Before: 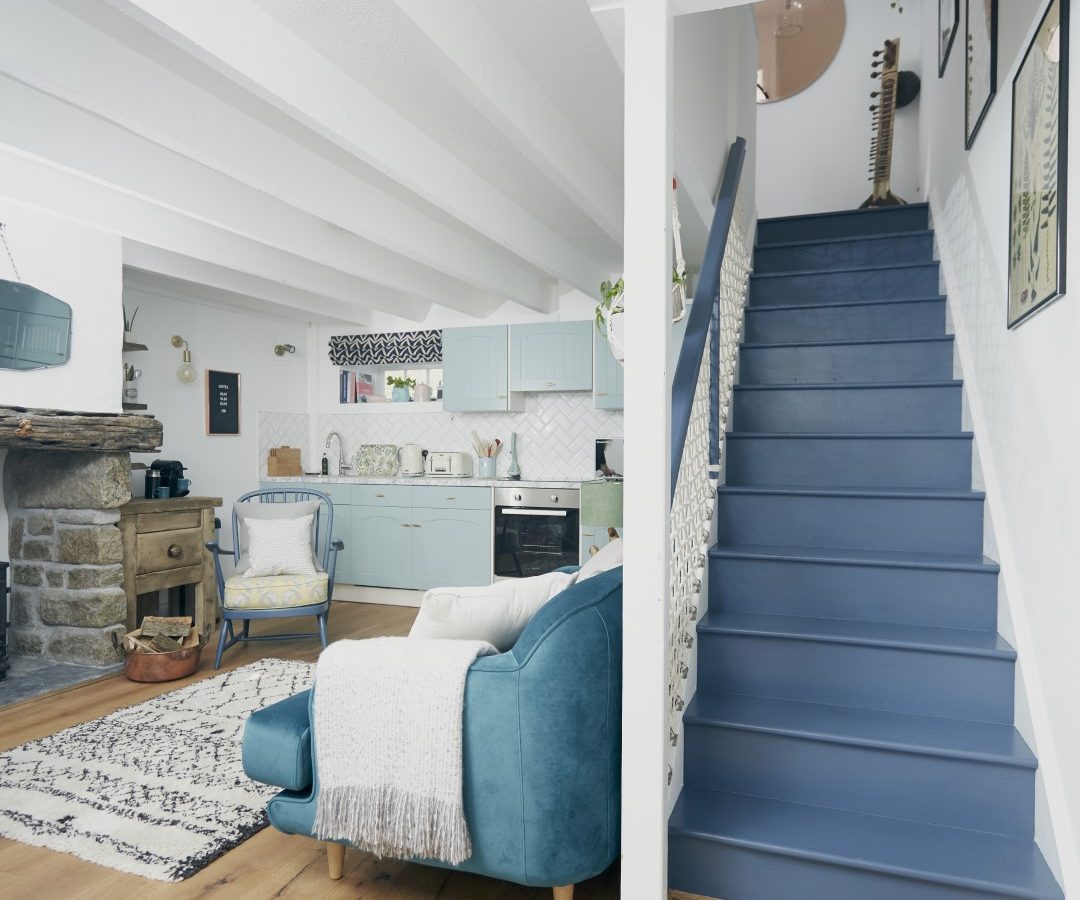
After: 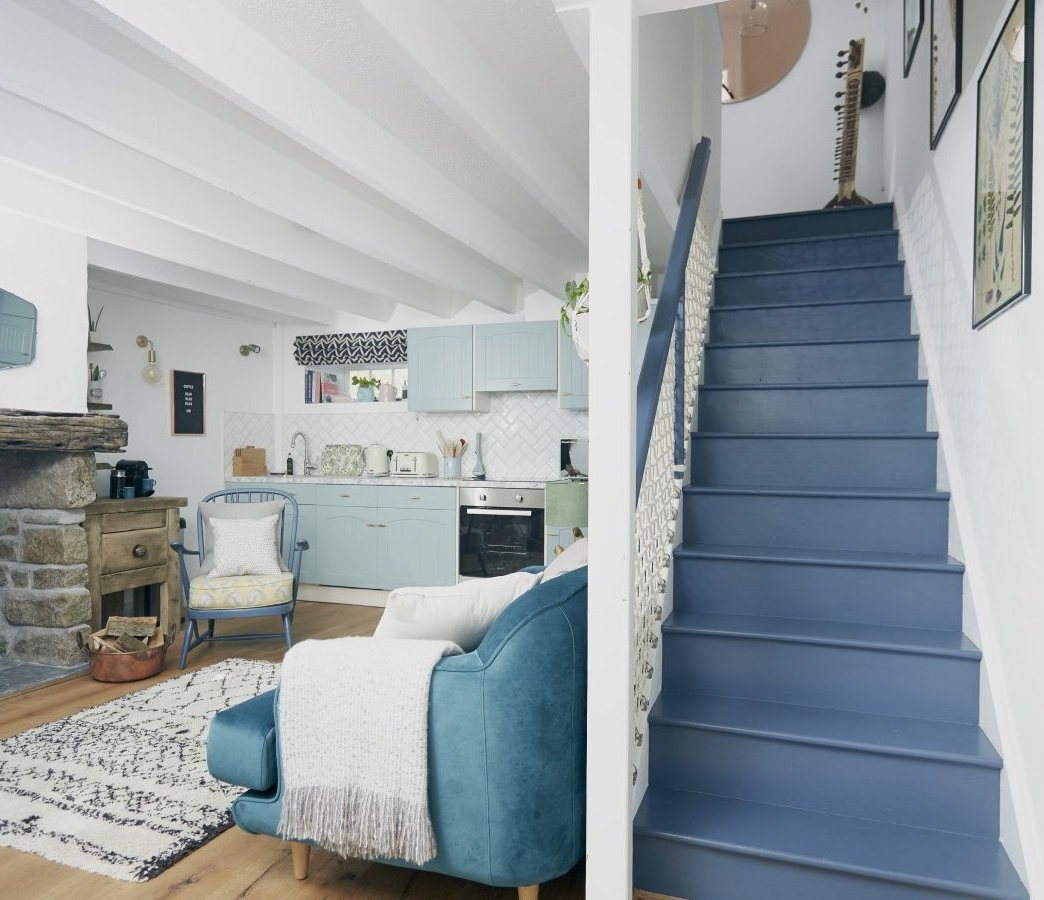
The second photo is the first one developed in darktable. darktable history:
crop and rotate: left 3.292%
